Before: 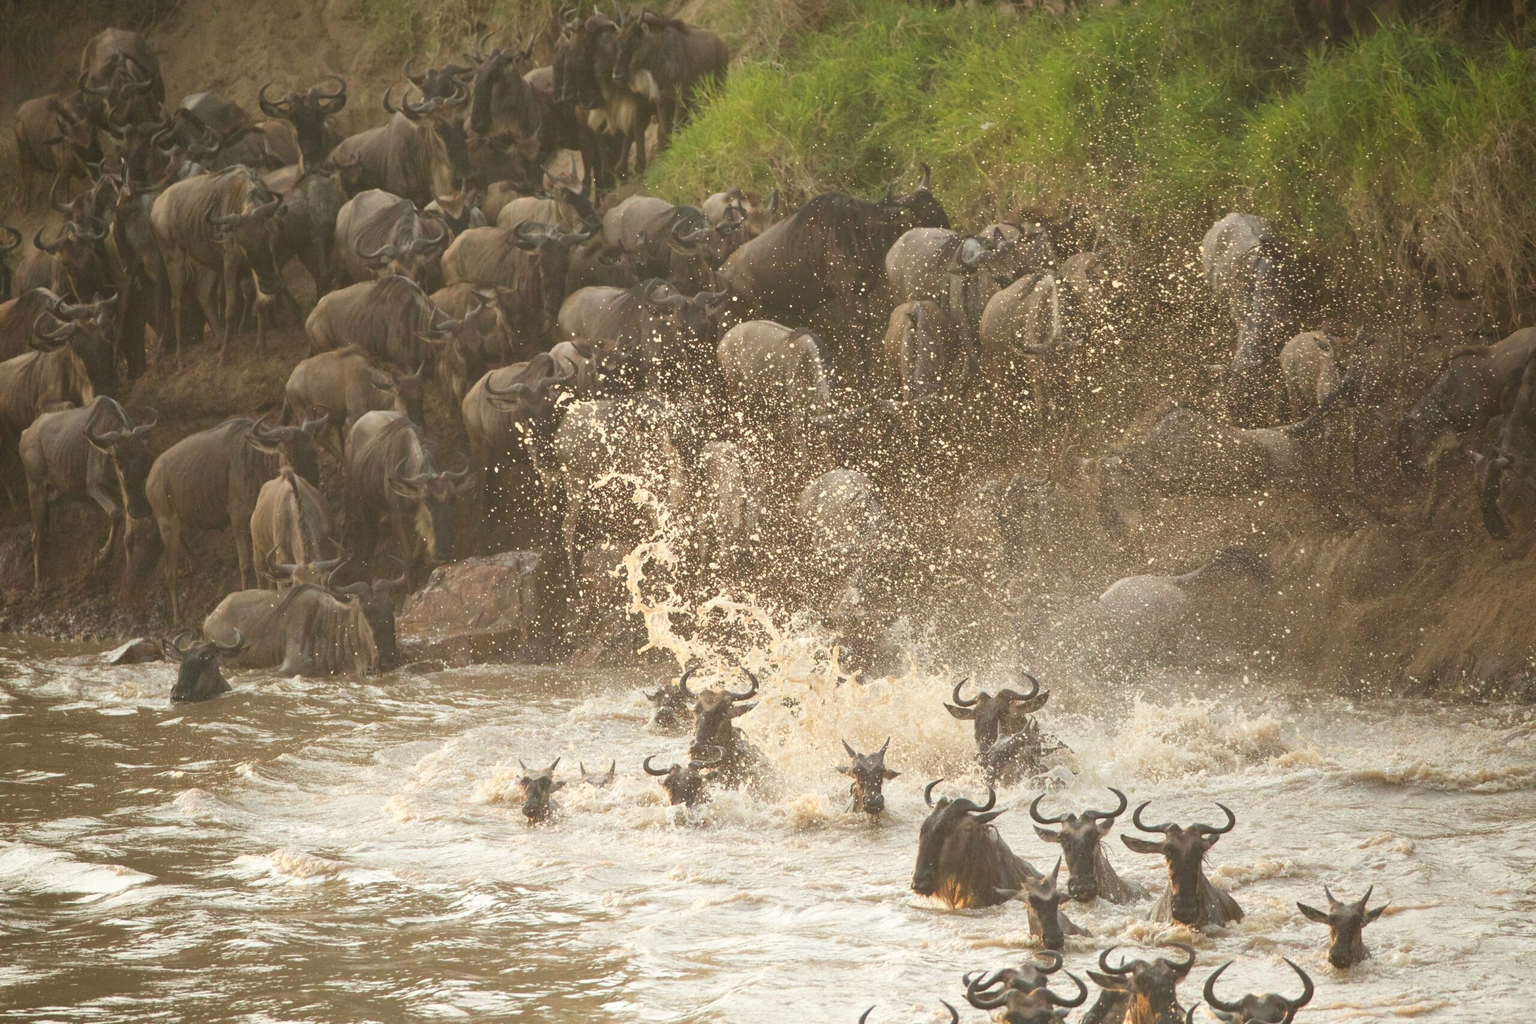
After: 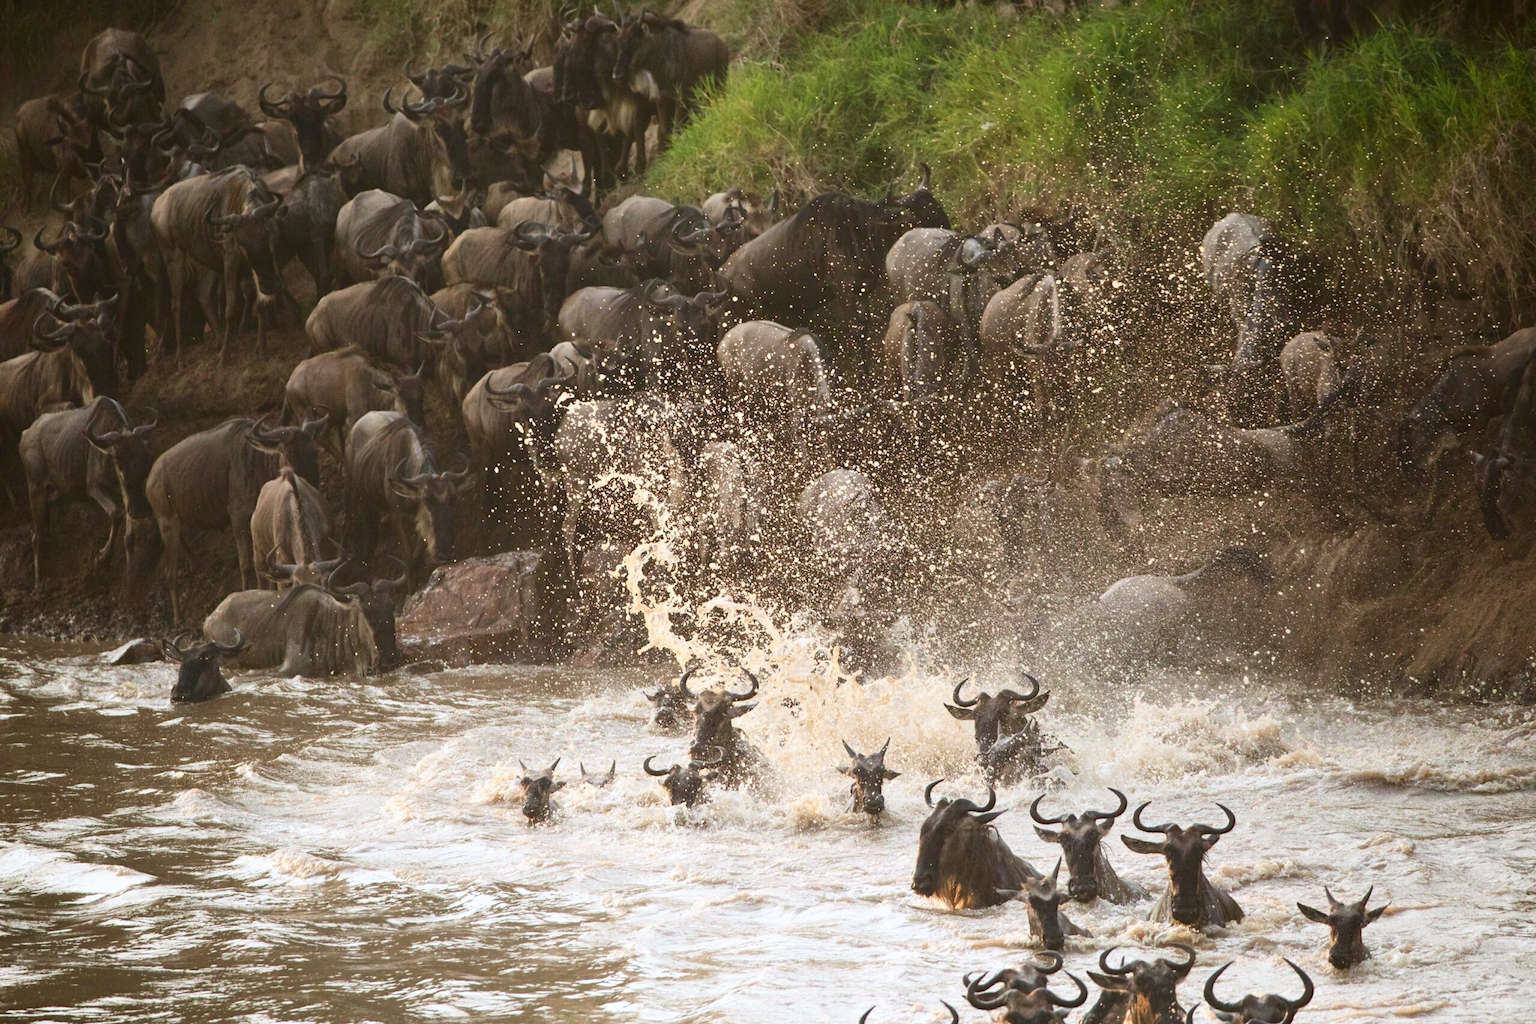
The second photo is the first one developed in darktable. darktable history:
color calibration: illuminant as shot in camera, x 0.358, y 0.373, temperature 4628.91 K
contrast brightness saturation: contrast 0.2, brightness -0.11, saturation 0.1
